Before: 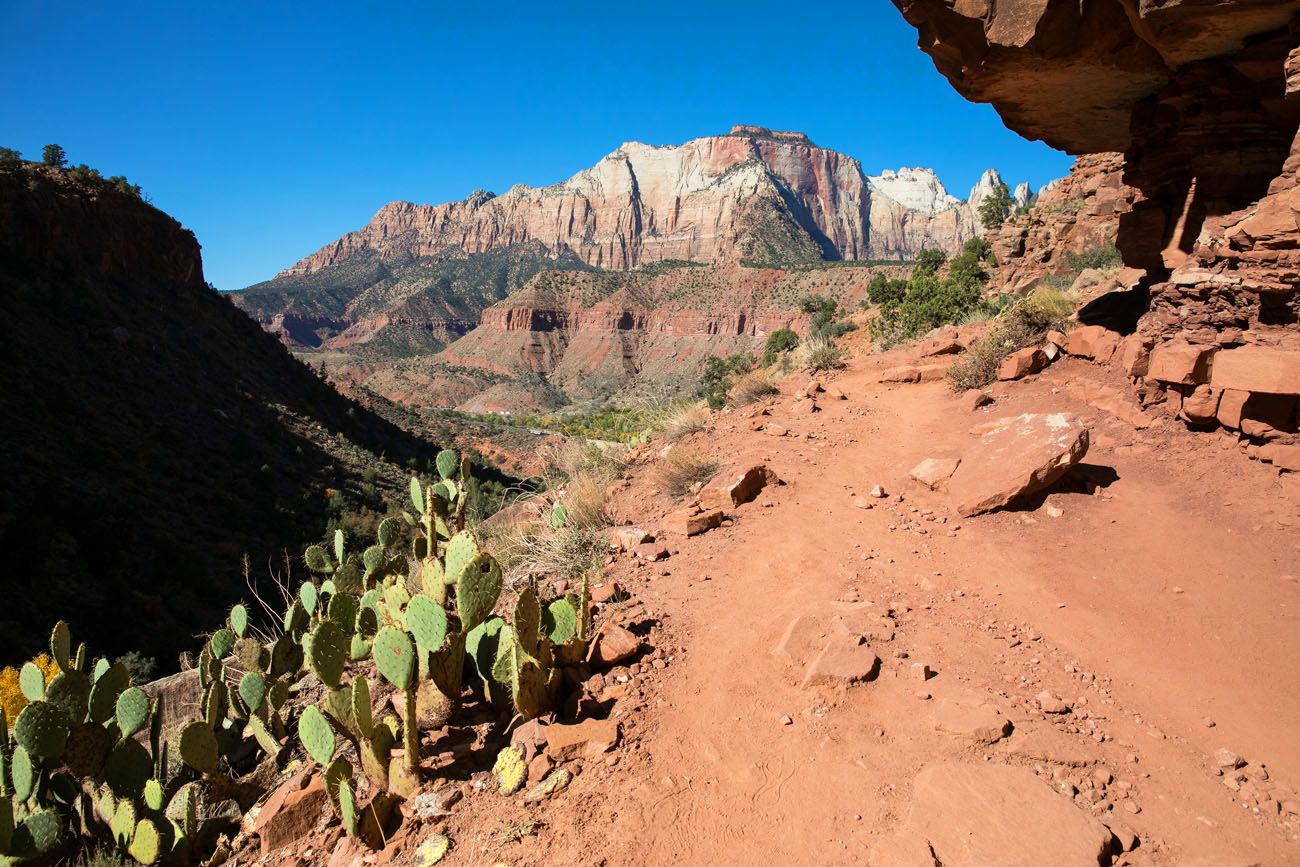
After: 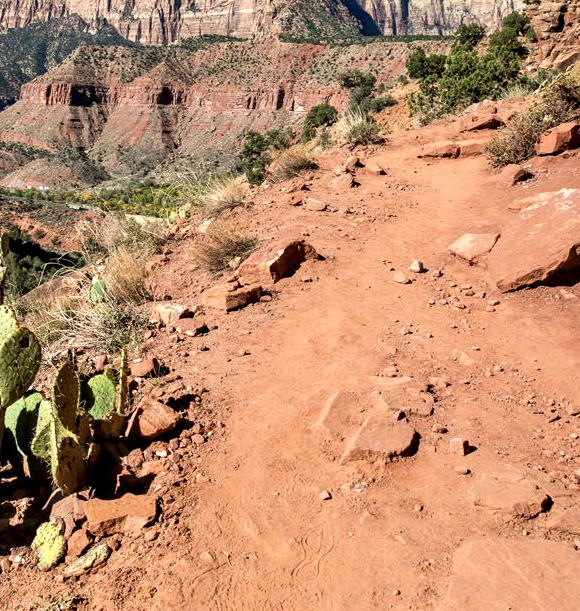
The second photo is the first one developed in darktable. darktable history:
local contrast: highlights 86%, shadows 82%
crop: left 35.493%, top 26.023%, right 19.882%, bottom 3.451%
exposure: compensate highlight preservation false
contrast equalizer: y [[0.546, 0.552, 0.554, 0.554, 0.552, 0.546], [0.5 ×6], [0.5 ×6], [0 ×6], [0 ×6]]
